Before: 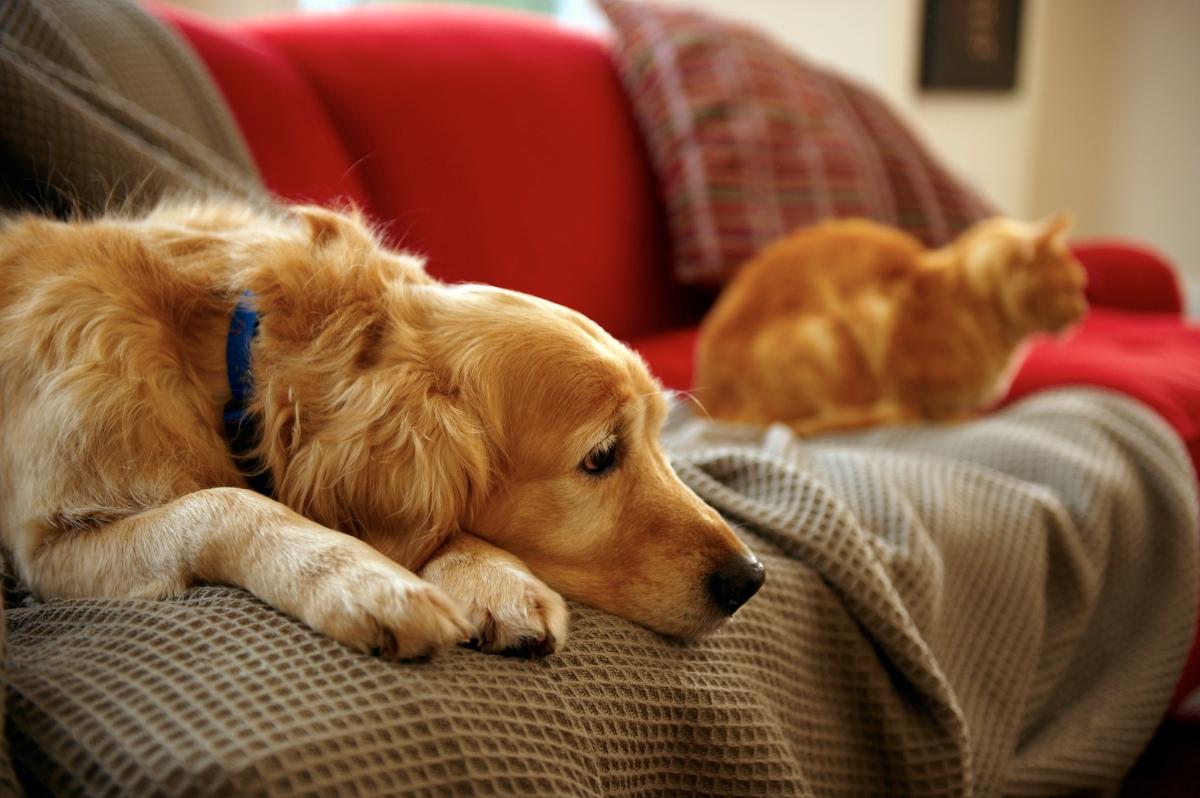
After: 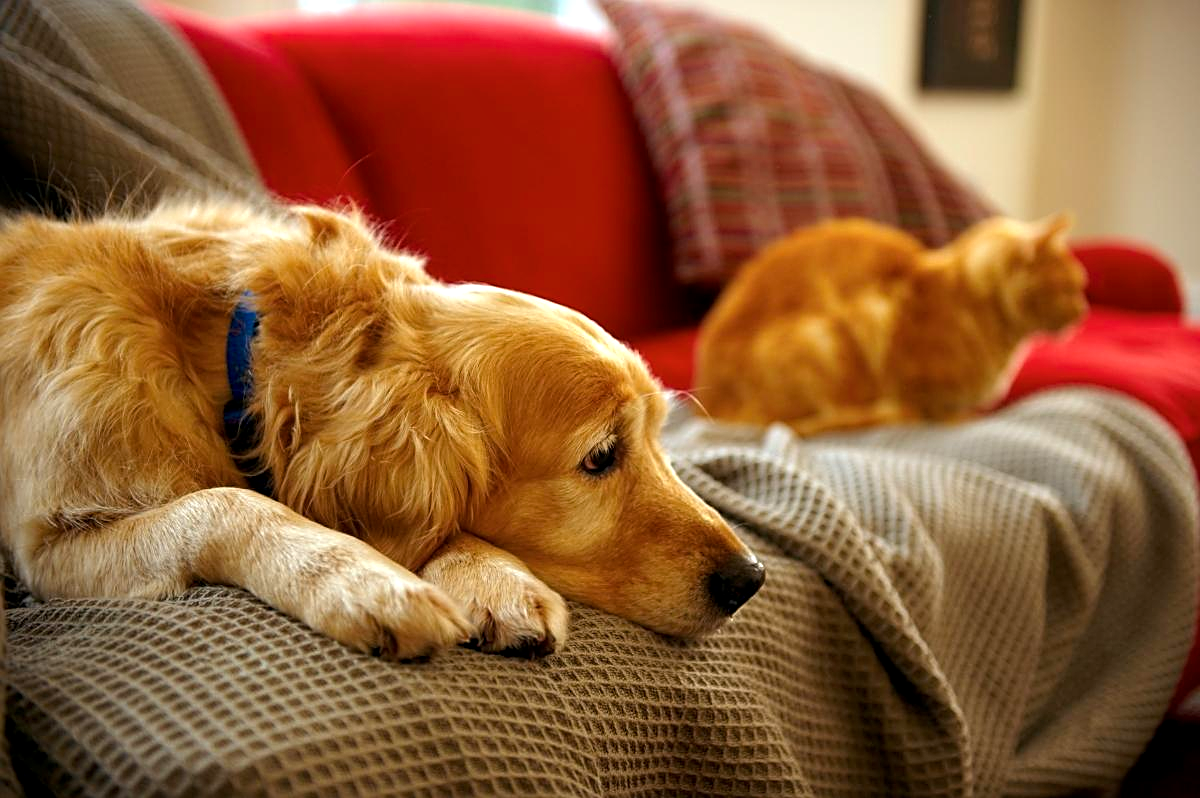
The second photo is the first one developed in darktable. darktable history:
color balance rgb: linear chroma grading › global chroma 15.322%, perceptual saturation grading › global saturation -0.021%
local contrast: highlights 107%, shadows 100%, detail 119%, midtone range 0.2
sharpen: on, module defaults
exposure: exposure 0.168 EV, compensate highlight preservation false
